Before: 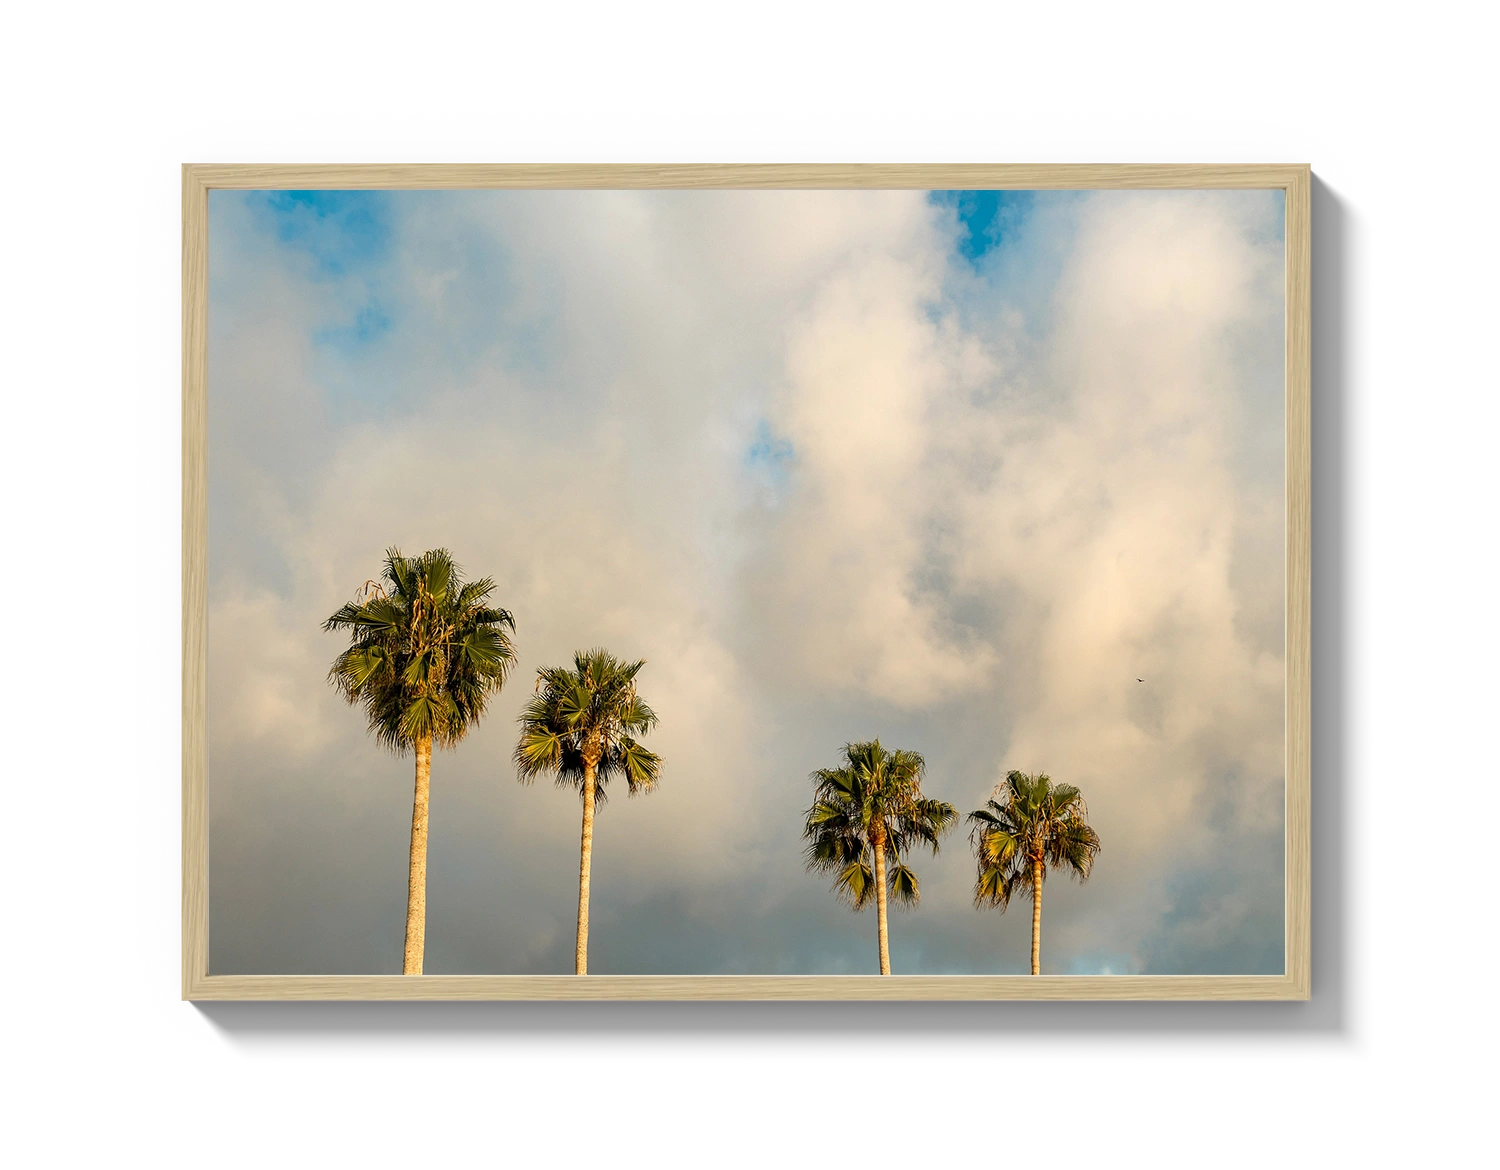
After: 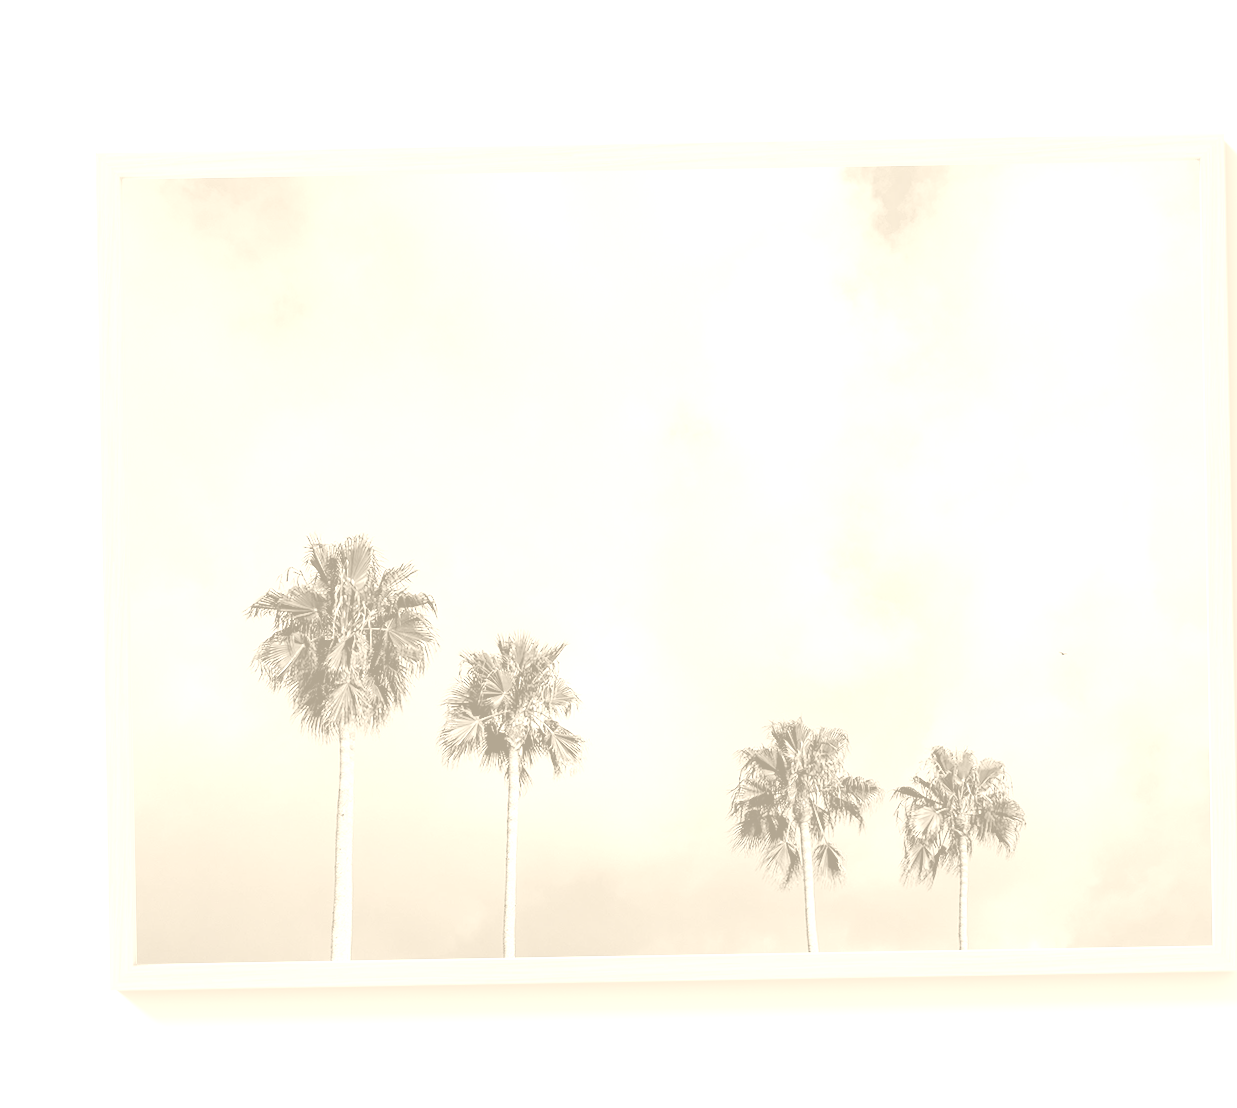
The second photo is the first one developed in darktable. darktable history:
filmic rgb: black relative exposure -7.65 EV, white relative exposure 4.56 EV, hardness 3.61, contrast 1.106
colorize: hue 36°, saturation 71%, lightness 80.79%
crop and rotate: angle 1°, left 4.281%, top 0.642%, right 11.383%, bottom 2.486%
